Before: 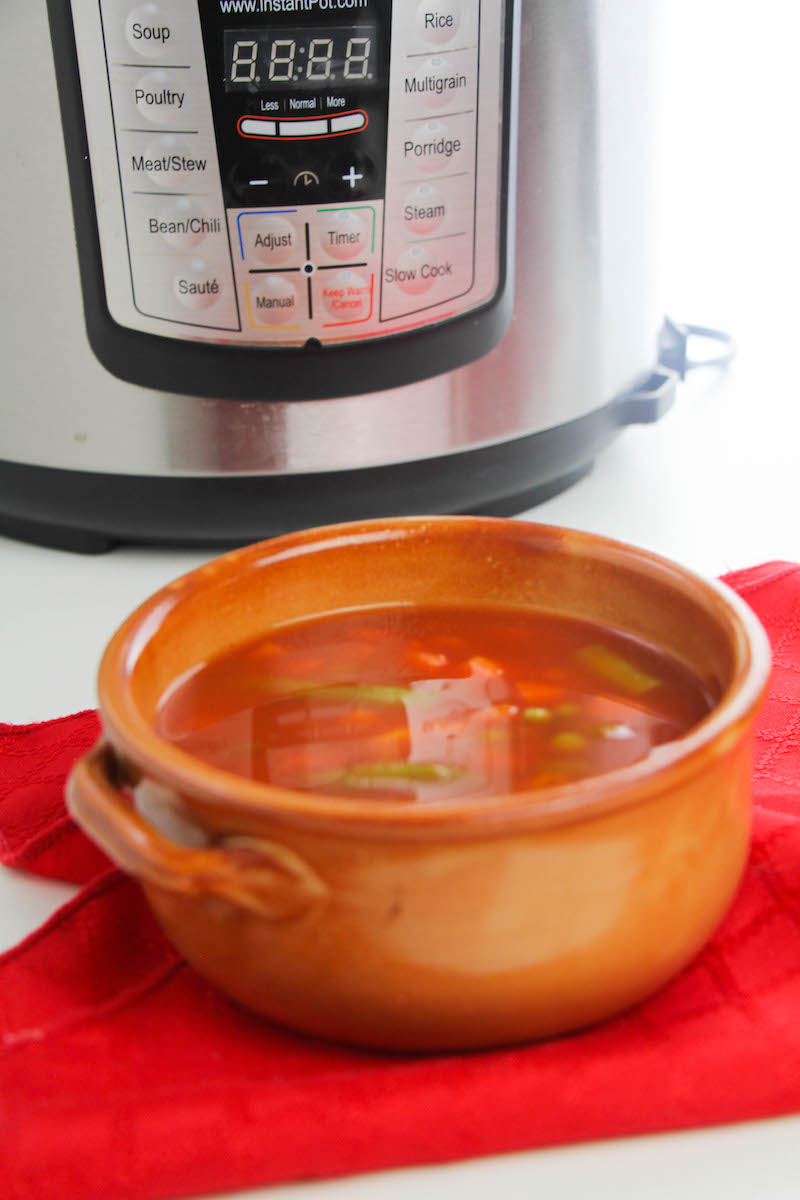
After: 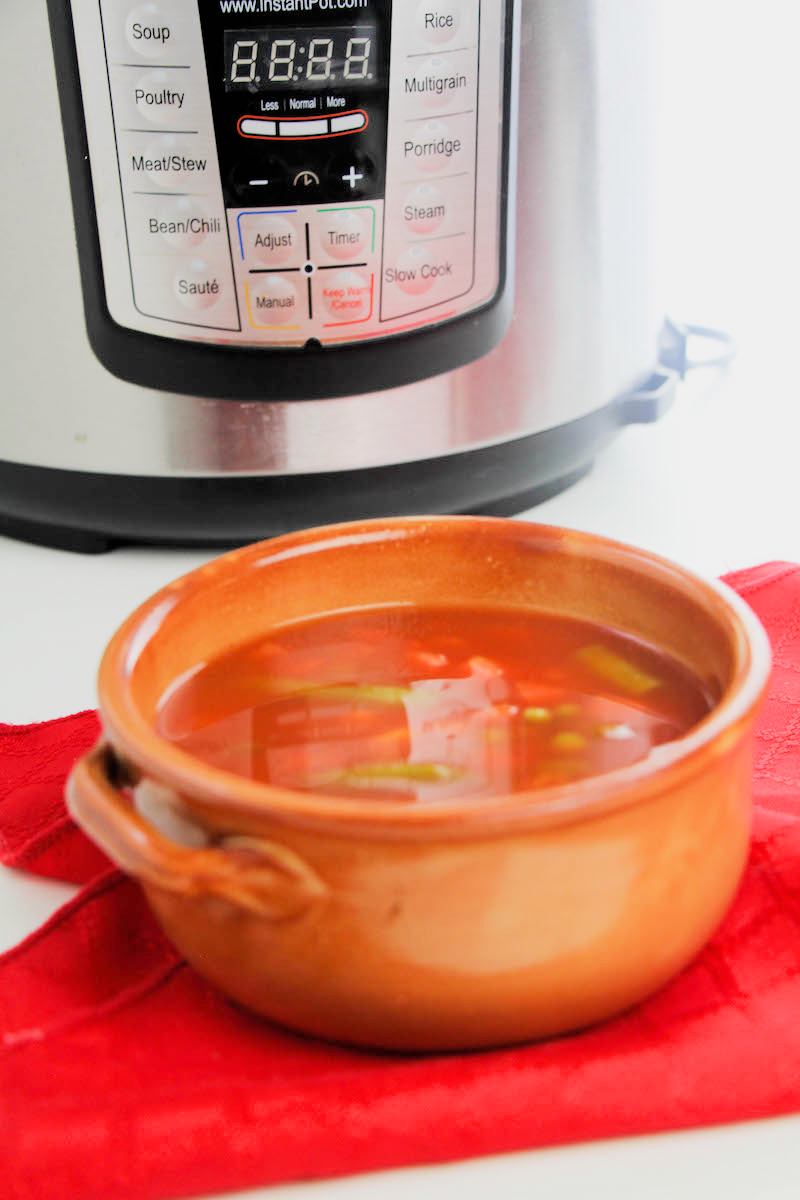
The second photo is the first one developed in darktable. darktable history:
filmic rgb: black relative exposure -5 EV, hardness 2.88, contrast 1.1
exposure: black level correction 0, exposure 0.6 EV, compensate highlight preservation false
